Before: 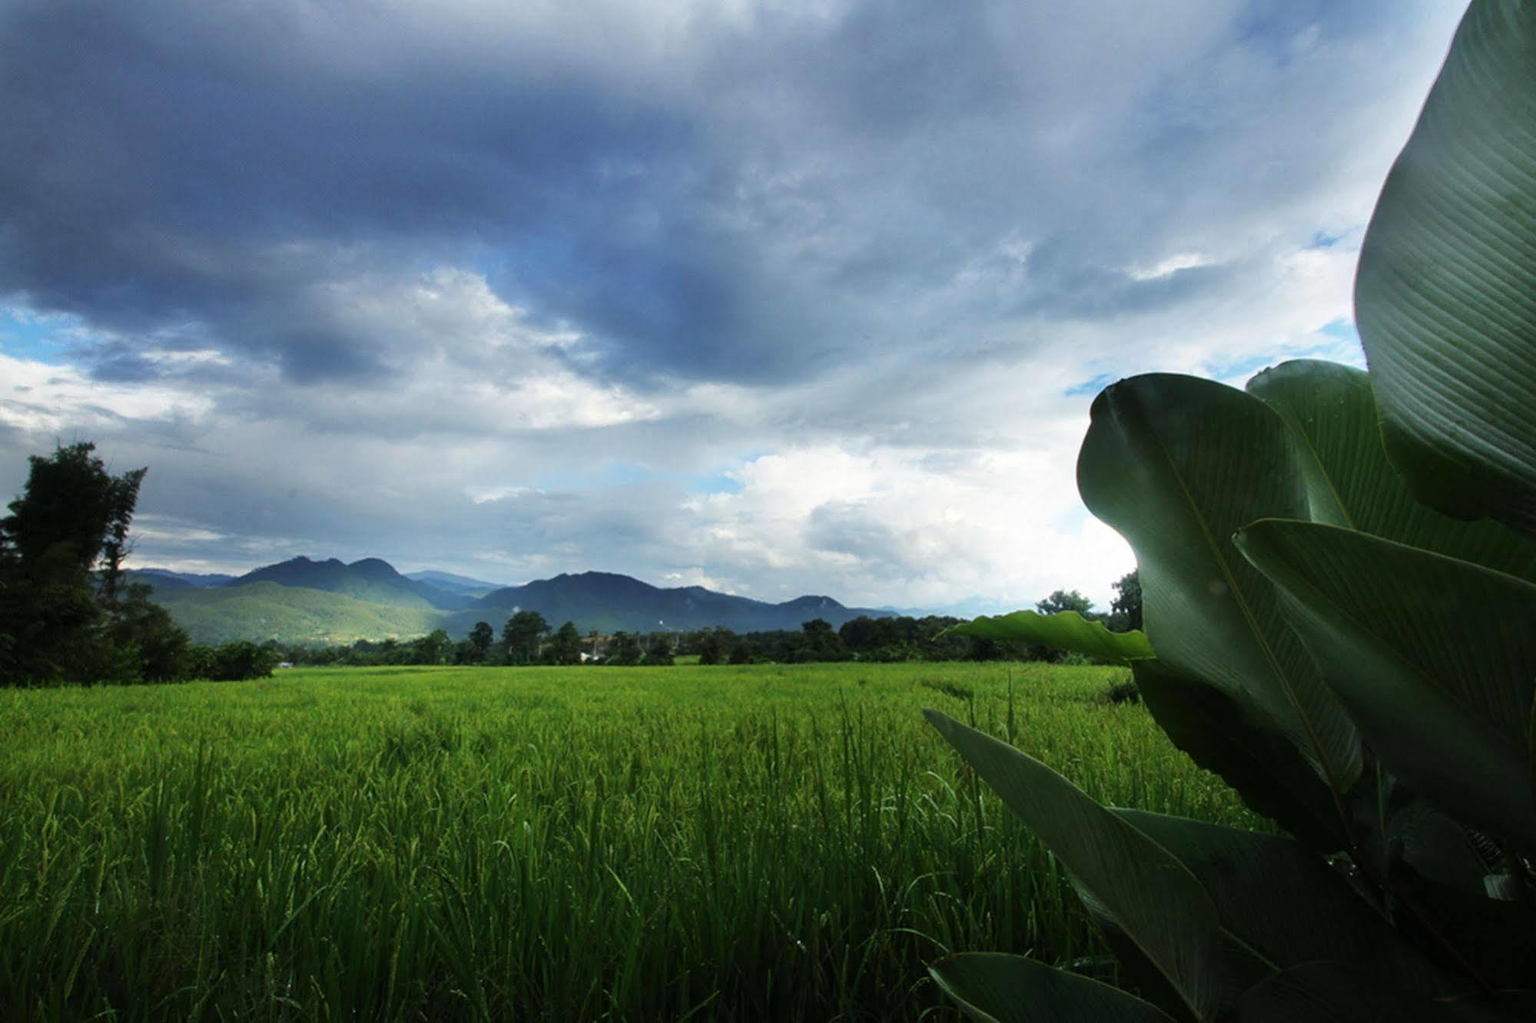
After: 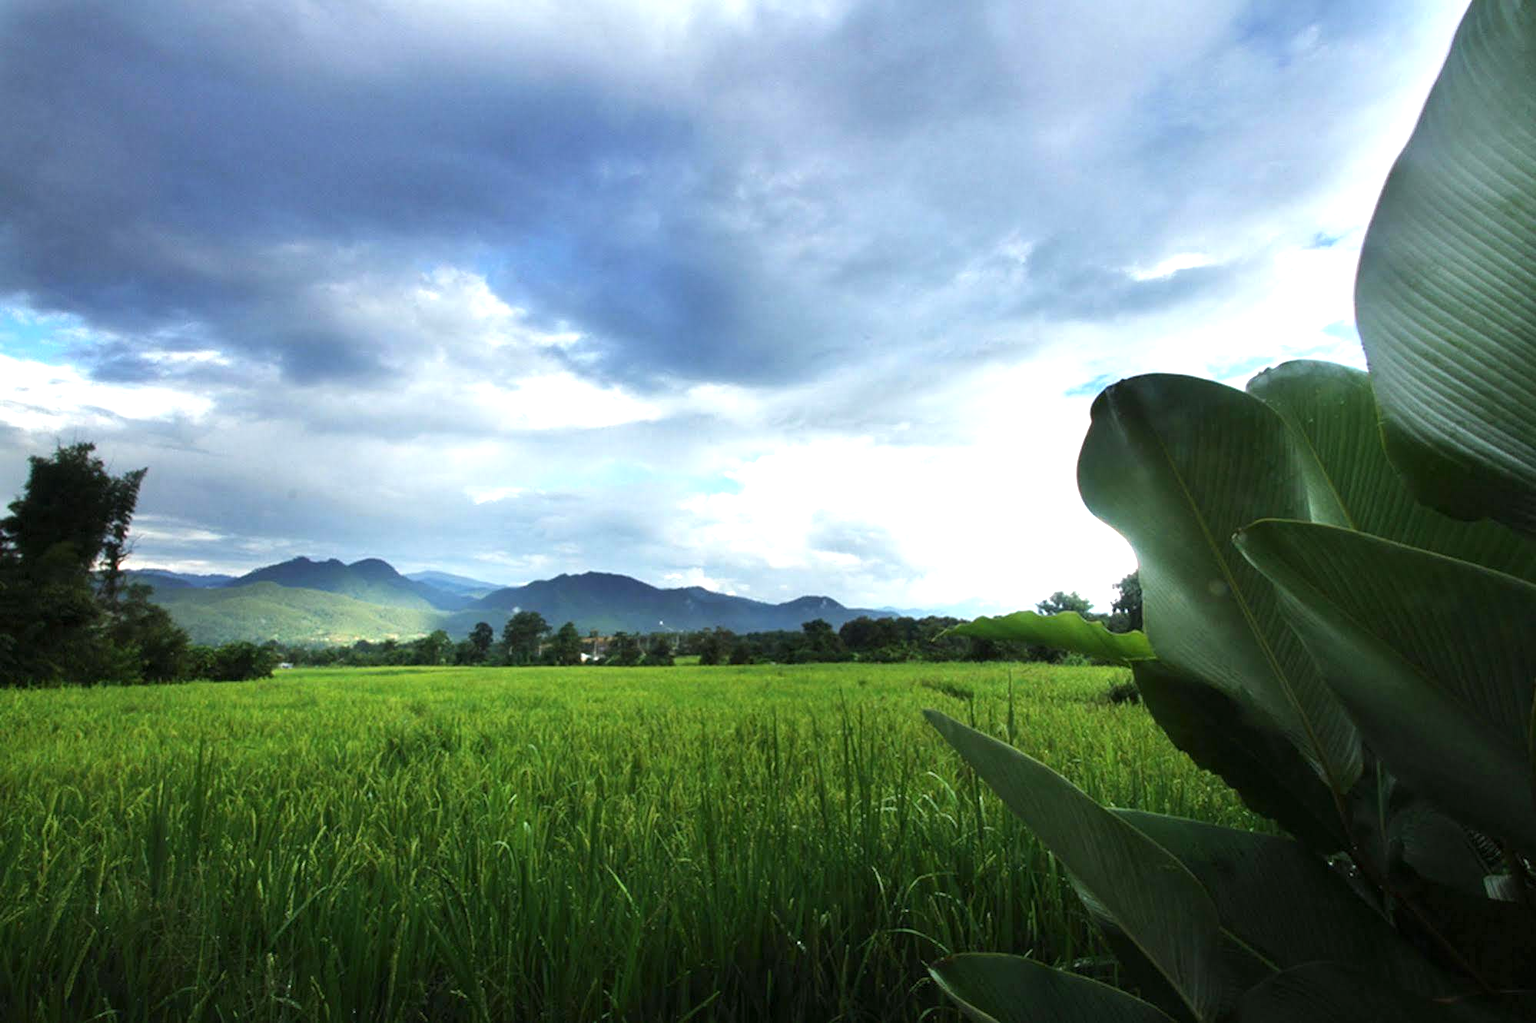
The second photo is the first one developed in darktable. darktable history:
exposure: exposure 0.743 EV, compensate exposure bias true, compensate highlight preservation false
